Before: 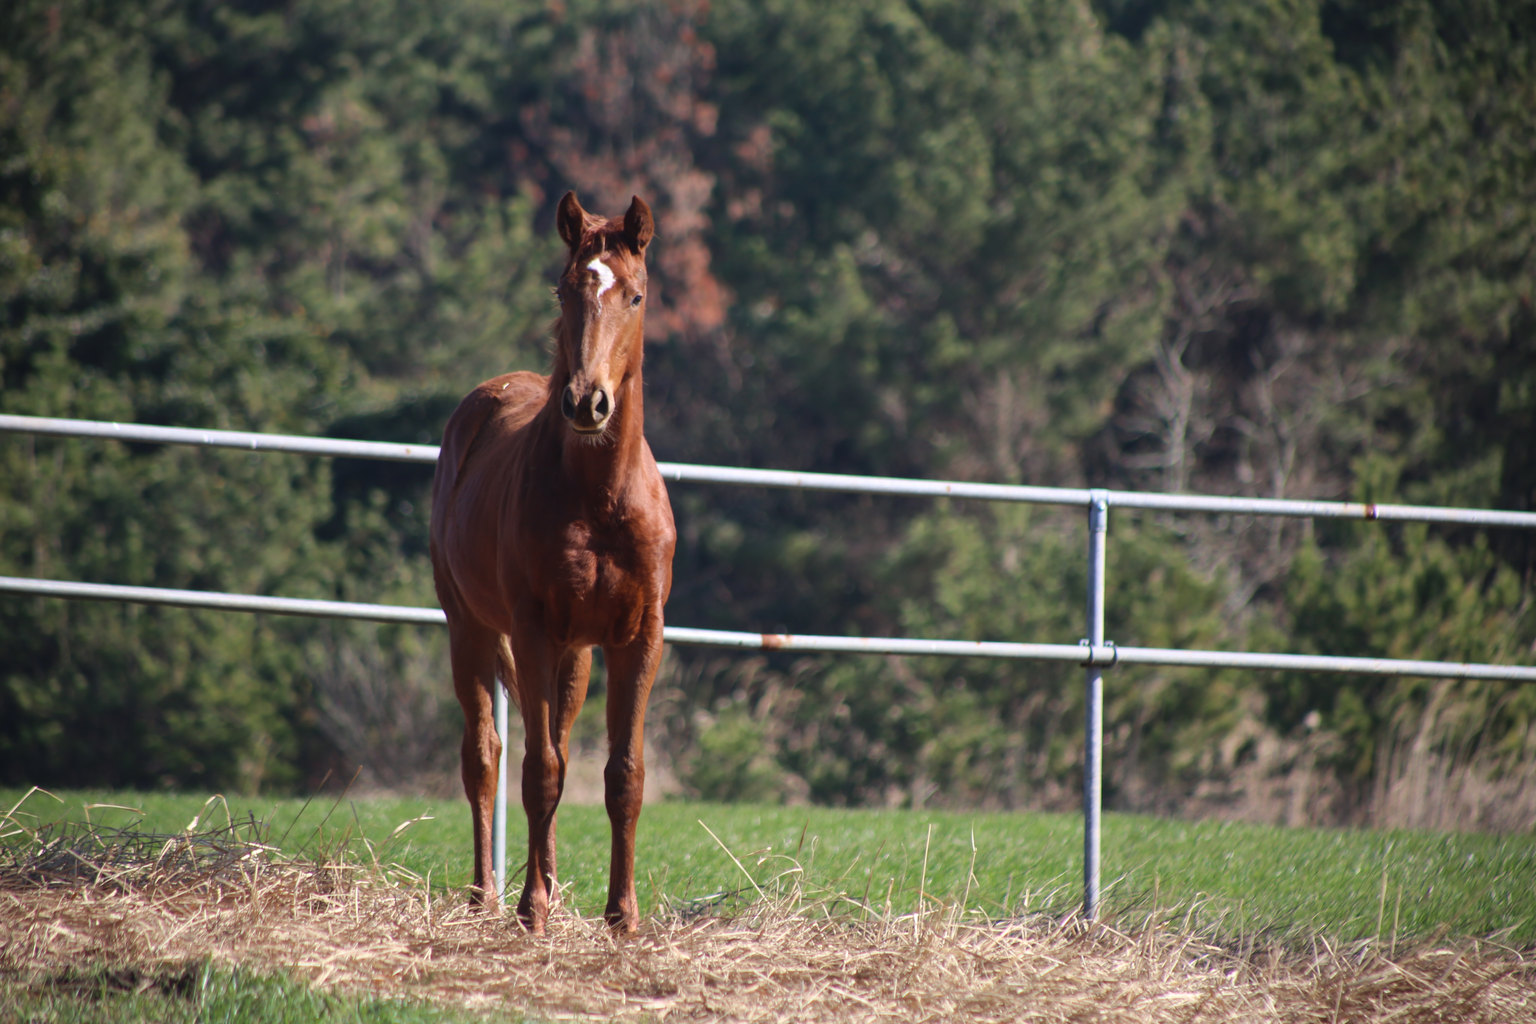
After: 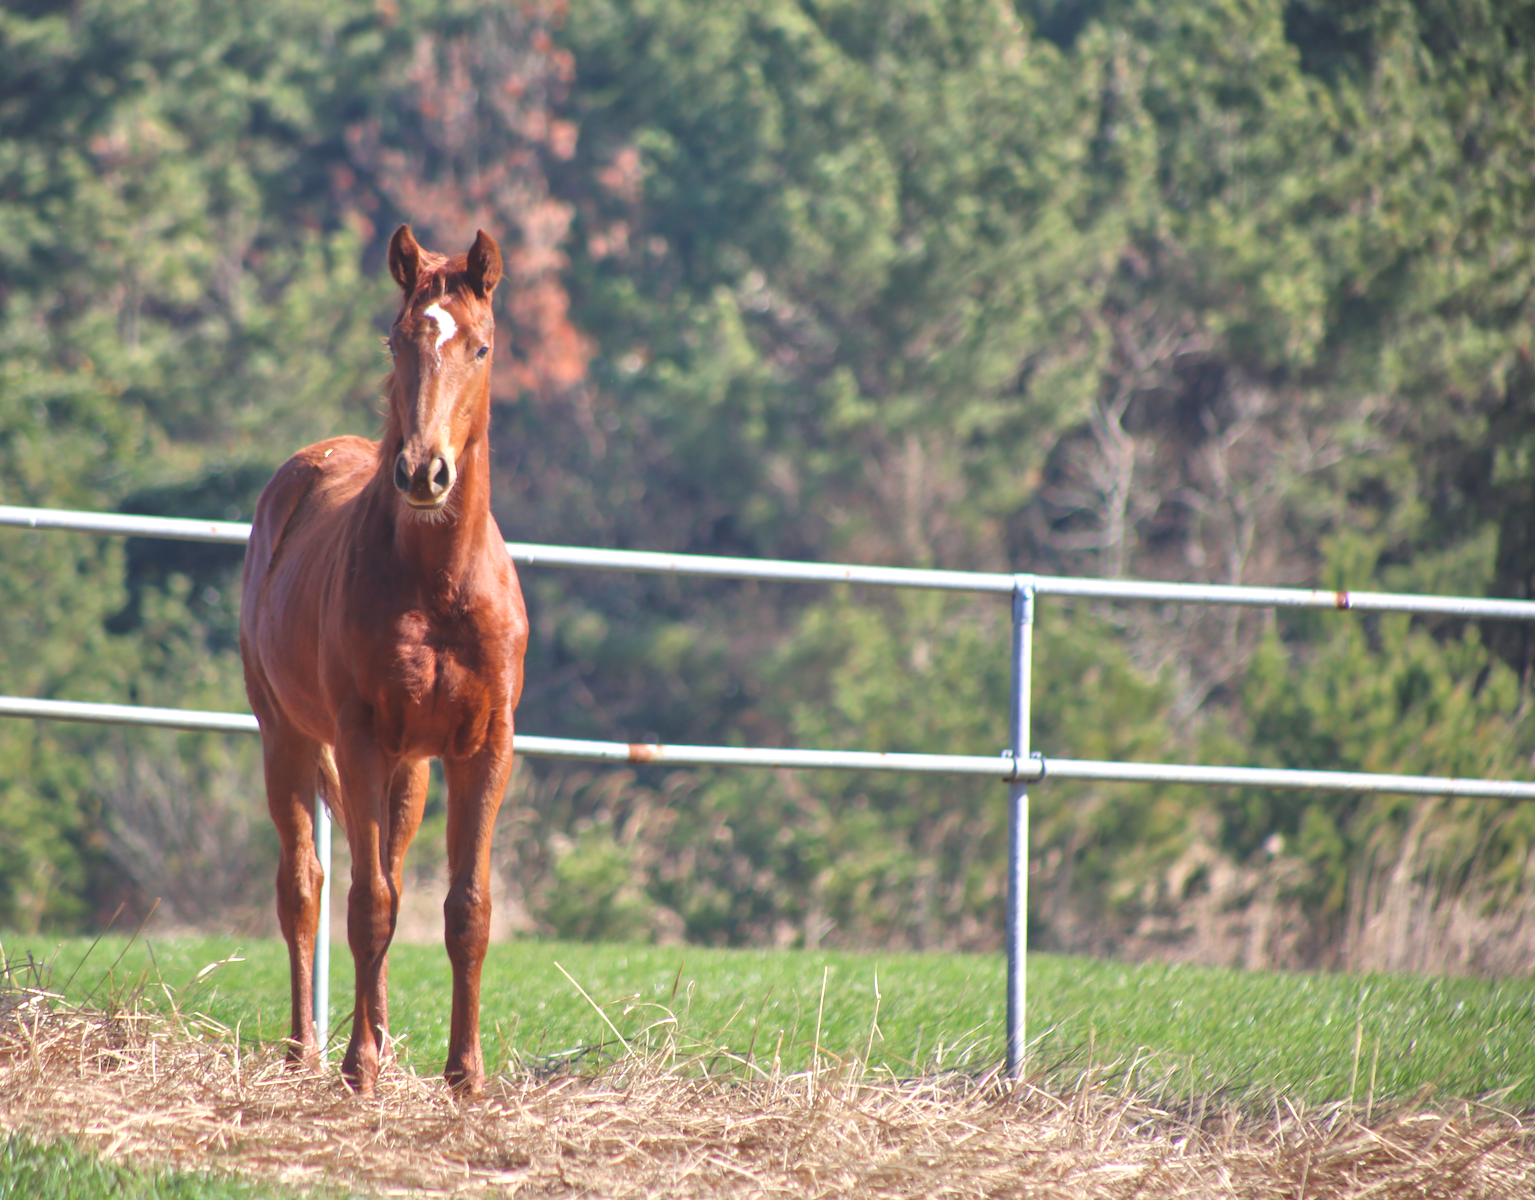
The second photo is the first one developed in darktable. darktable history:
crop and rotate: left 14.709%
tone equalizer: -8 EV 1.98 EV, -7 EV 1.99 EV, -6 EV 1.99 EV, -5 EV 2 EV, -4 EV 1.97 EV, -3 EV 1.49 EV, -2 EV 0.999 EV, -1 EV 0.474 EV
